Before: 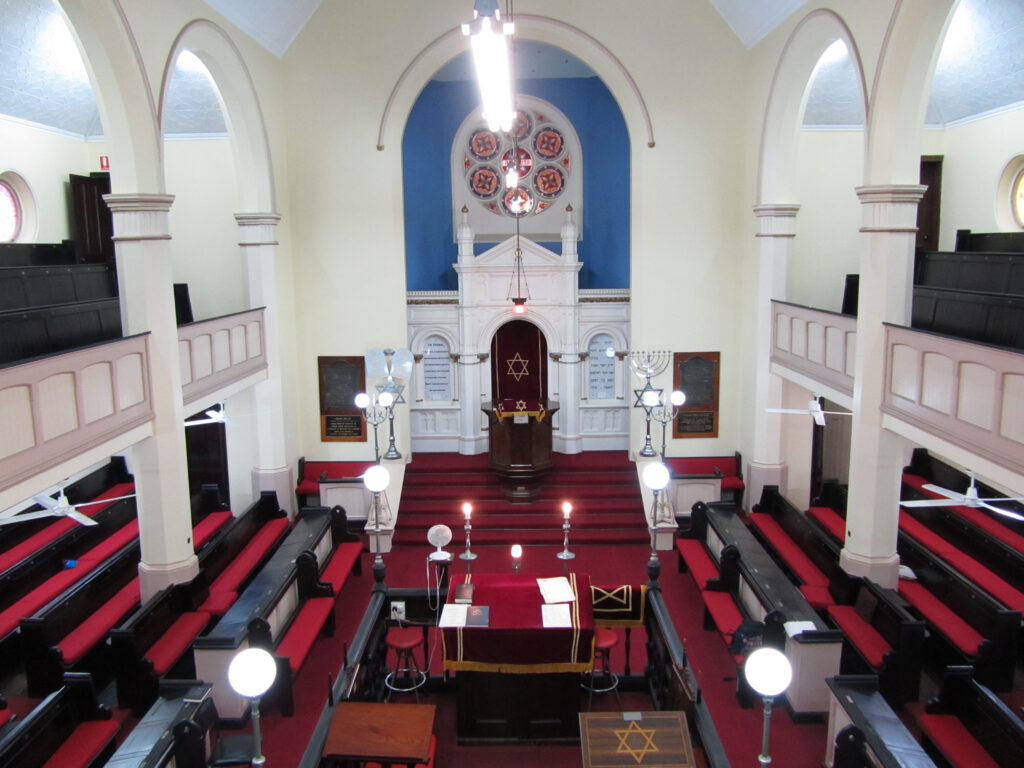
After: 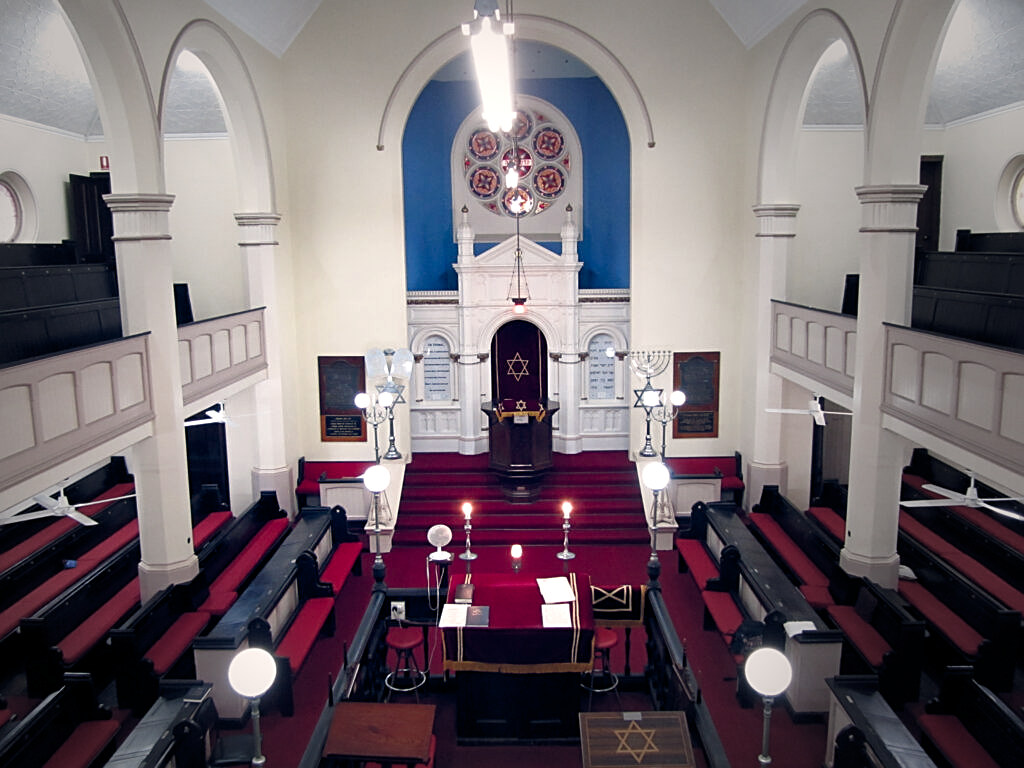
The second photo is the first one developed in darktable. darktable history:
vignetting: fall-off start 33.76%, fall-off radius 64.94%, brightness -0.575, center (-0.12, -0.002), width/height ratio 0.959
sharpen: on, module defaults
color balance rgb: highlights gain › chroma 2.94%, highlights gain › hue 60.57°, global offset › chroma 0.25%, global offset › hue 256.52°, perceptual saturation grading › global saturation 20%, perceptual saturation grading › highlights -50%, perceptual saturation grading › shadows 30%, contrast 15%
